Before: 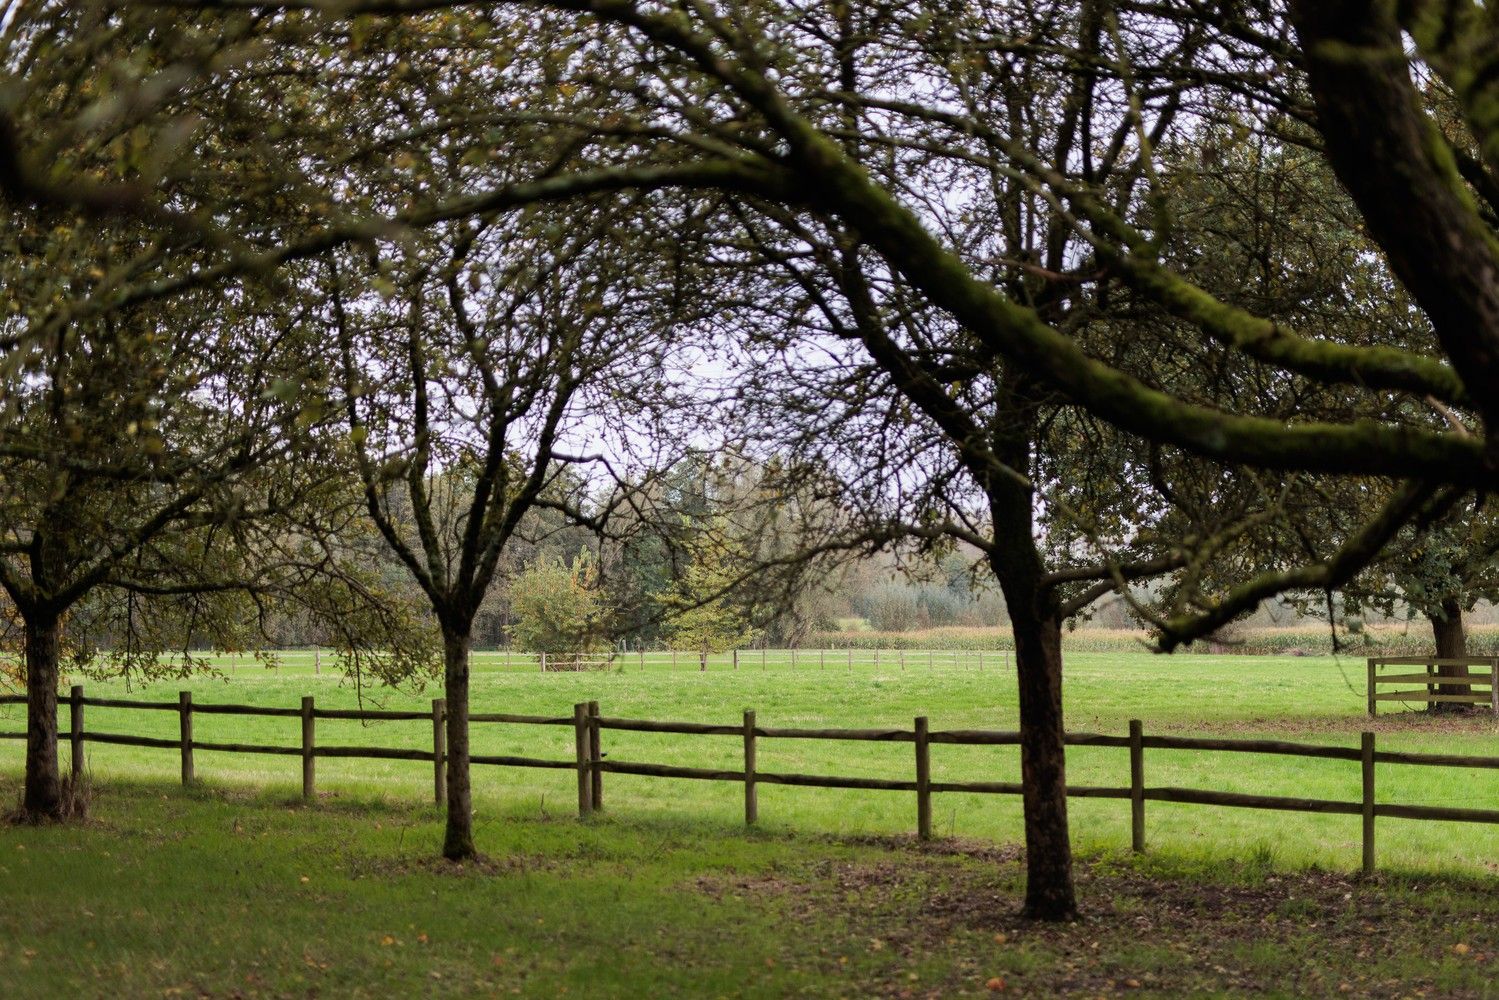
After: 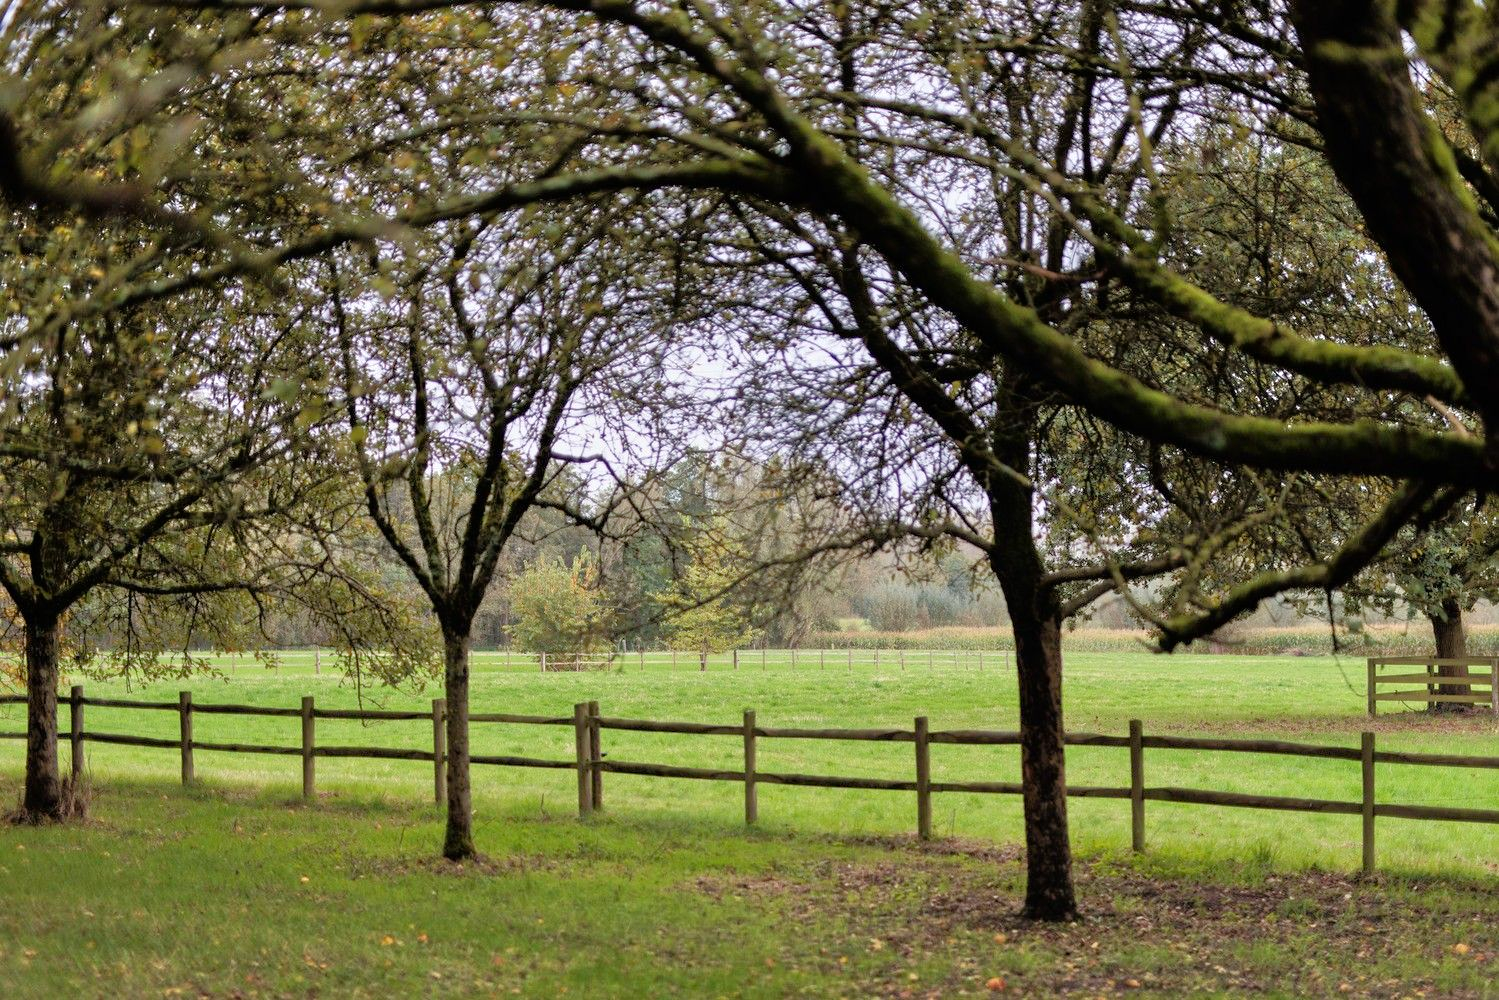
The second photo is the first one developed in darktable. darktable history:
tone equalizer: -7 EV 0.162 EV, -6 EV 0.621 EV, -5 EV 1.12 EV, -4 EV 1.3 EV, -3 EV 1.13 EV, -2 EV 0.6 EV, -1 EV 0.168 EV
